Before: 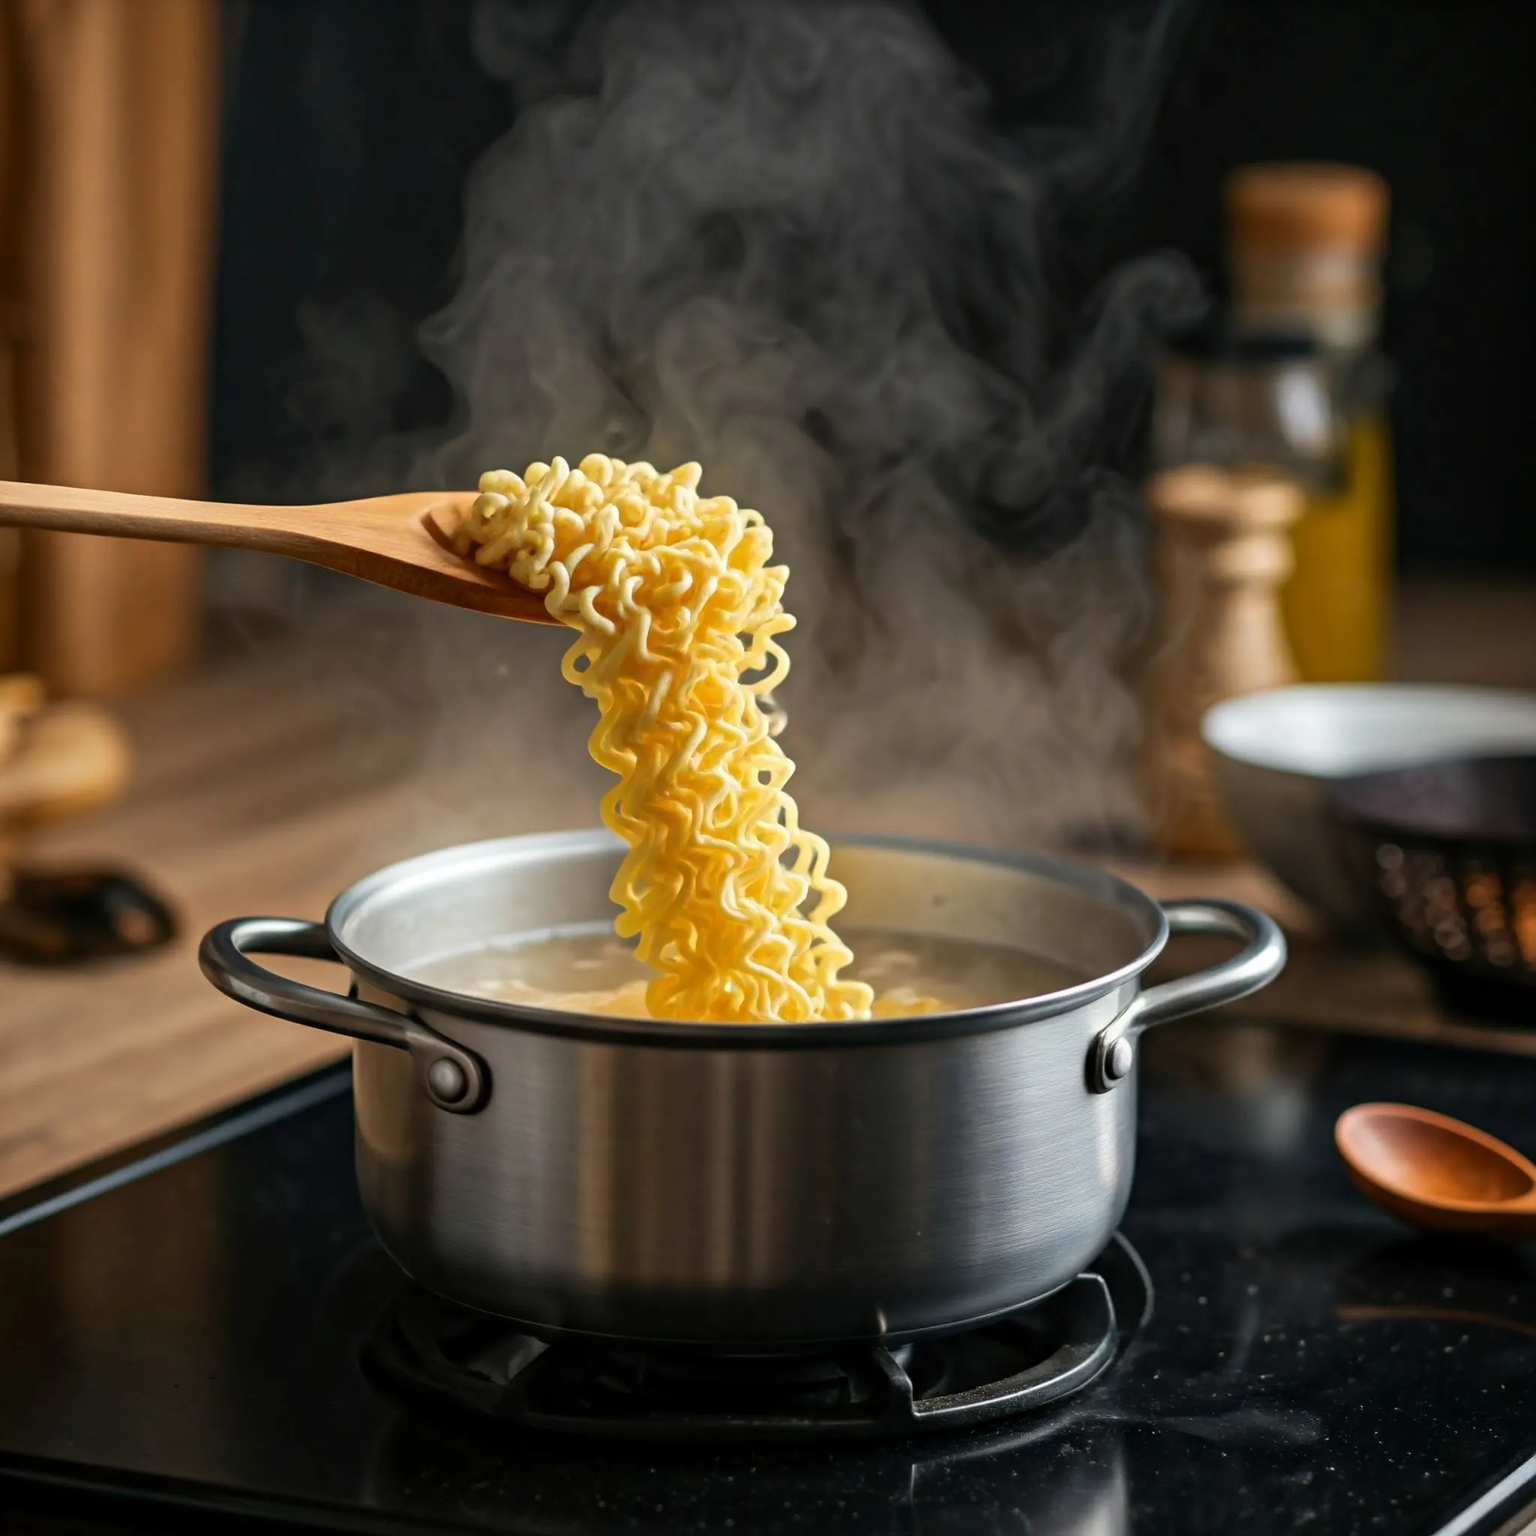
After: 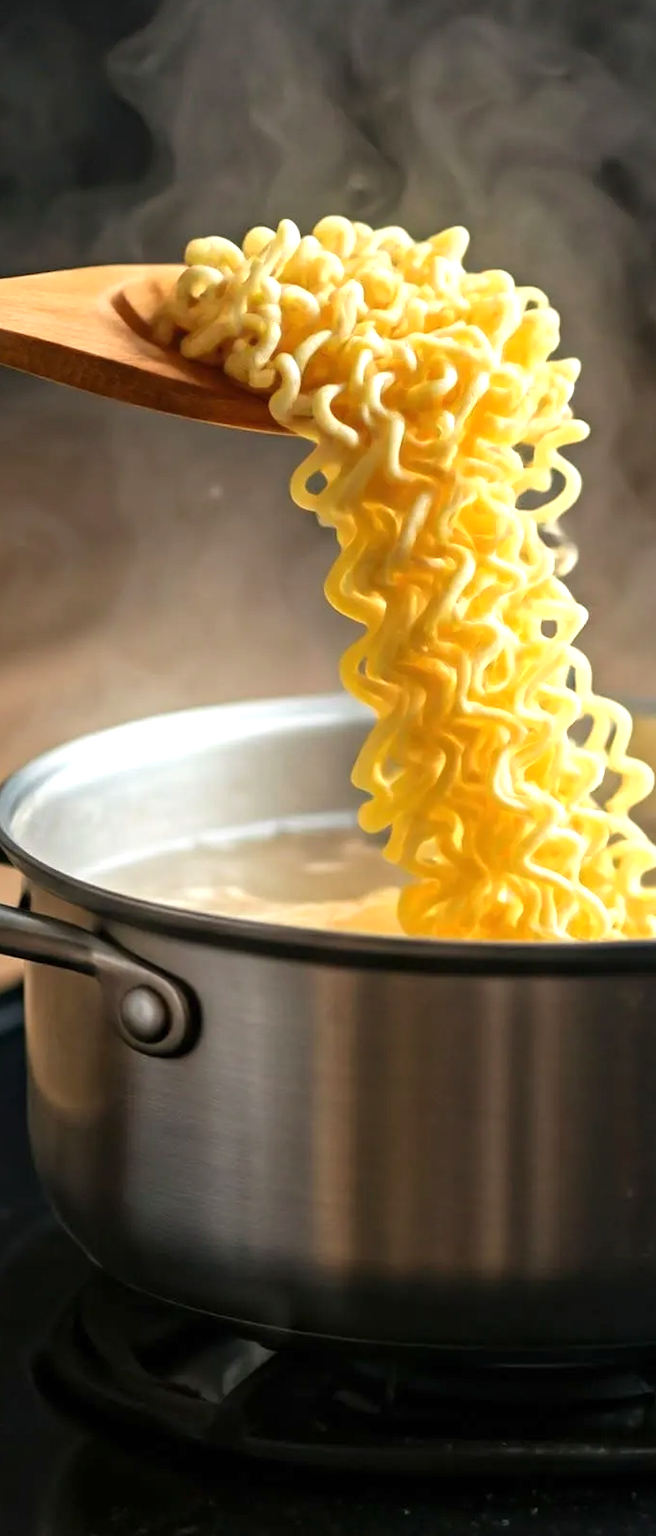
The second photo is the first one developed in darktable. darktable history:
crop and rotate: left 21.77%, top 18.528%, right 44.676%, bottom 2.997%
exposure: black level correction 0, exposure 0.5 EV, compensate exposure bias true, compensate highlight preservation false
white balance: red 1, blue 1
